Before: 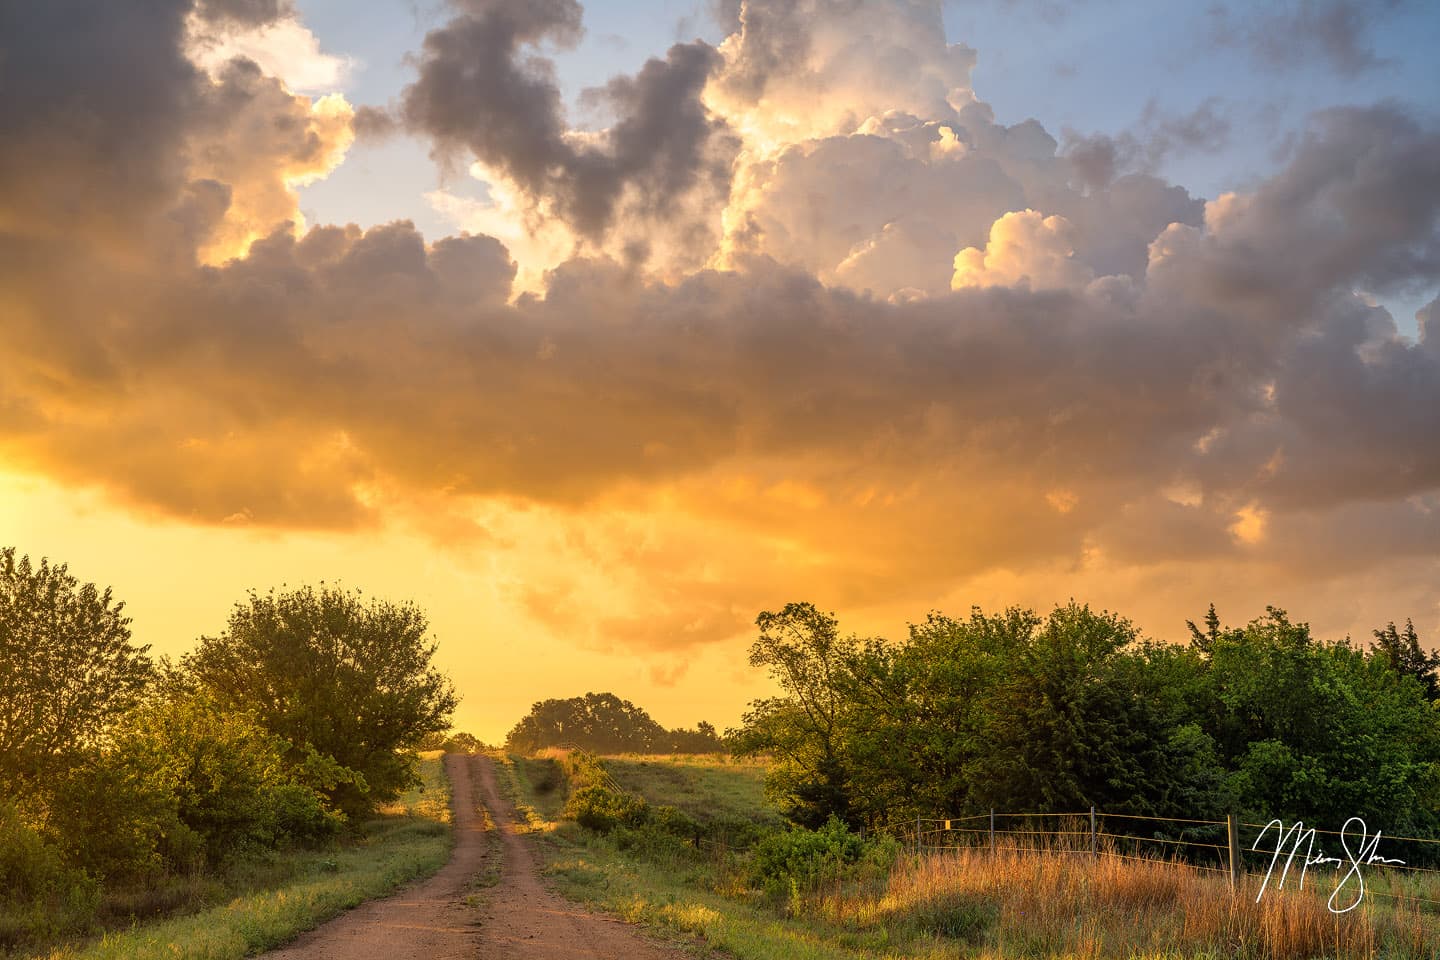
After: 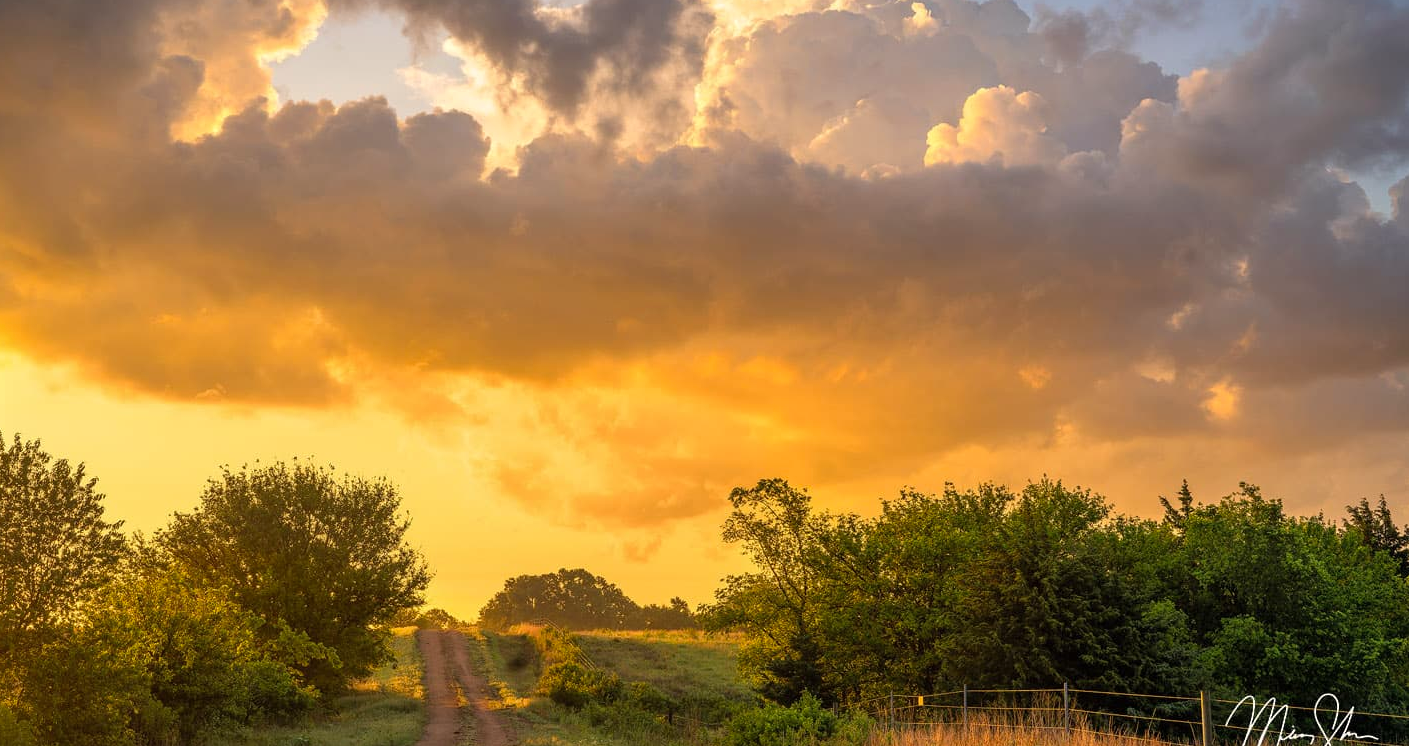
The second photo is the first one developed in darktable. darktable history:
shadows and highlights: shadows 25.26, highlights -26.34
crop and rotate: left 1.897%, top 12.977%, right 0.244%, bottom 9.314%
color correction: highlights a* 0.952, highlights b* 2.77, saturation 1.07
